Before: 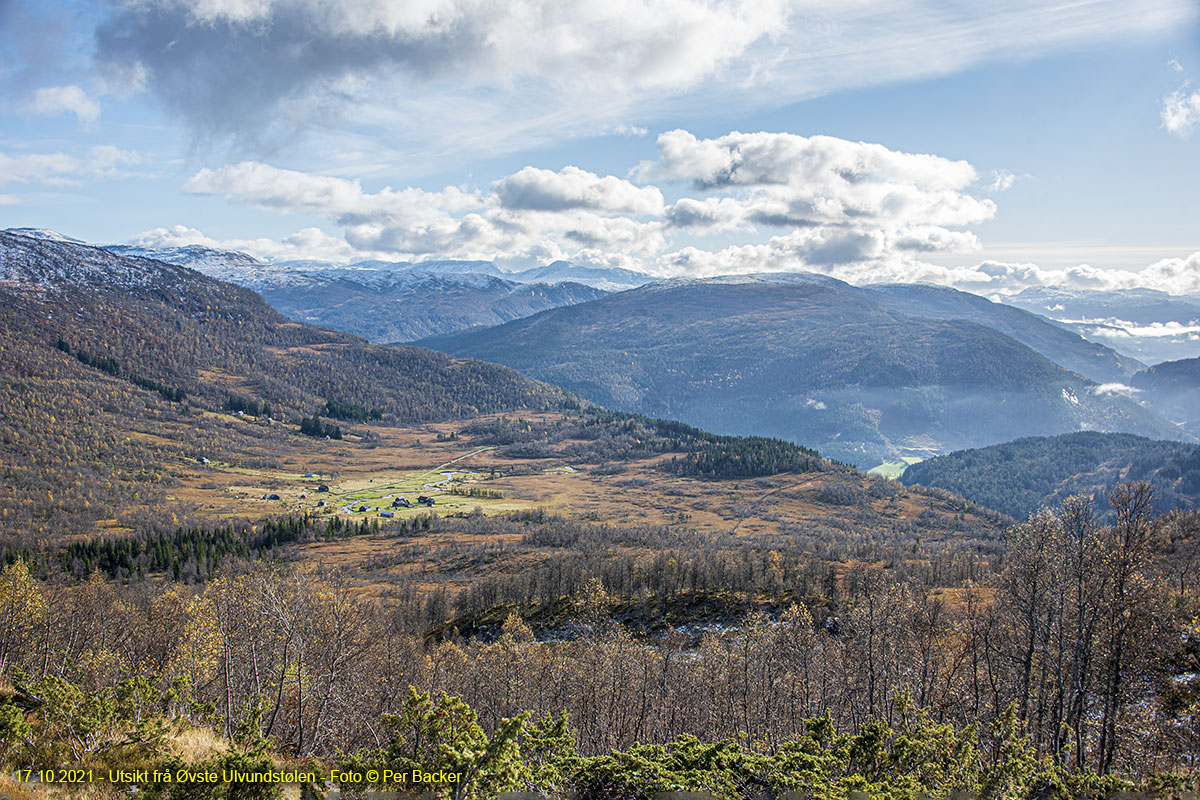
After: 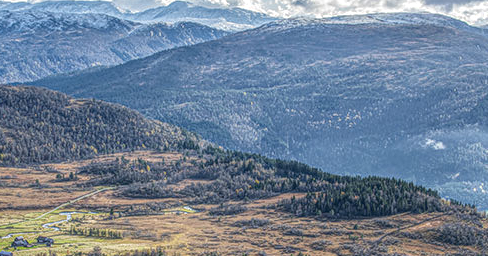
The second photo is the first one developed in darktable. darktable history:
local contrast: highlights 1%, shadows 5%, detail 200%, midtone range 0.249
crop: left 31.799%, top 32.519%, right 27.481%, bottom 35.444%
